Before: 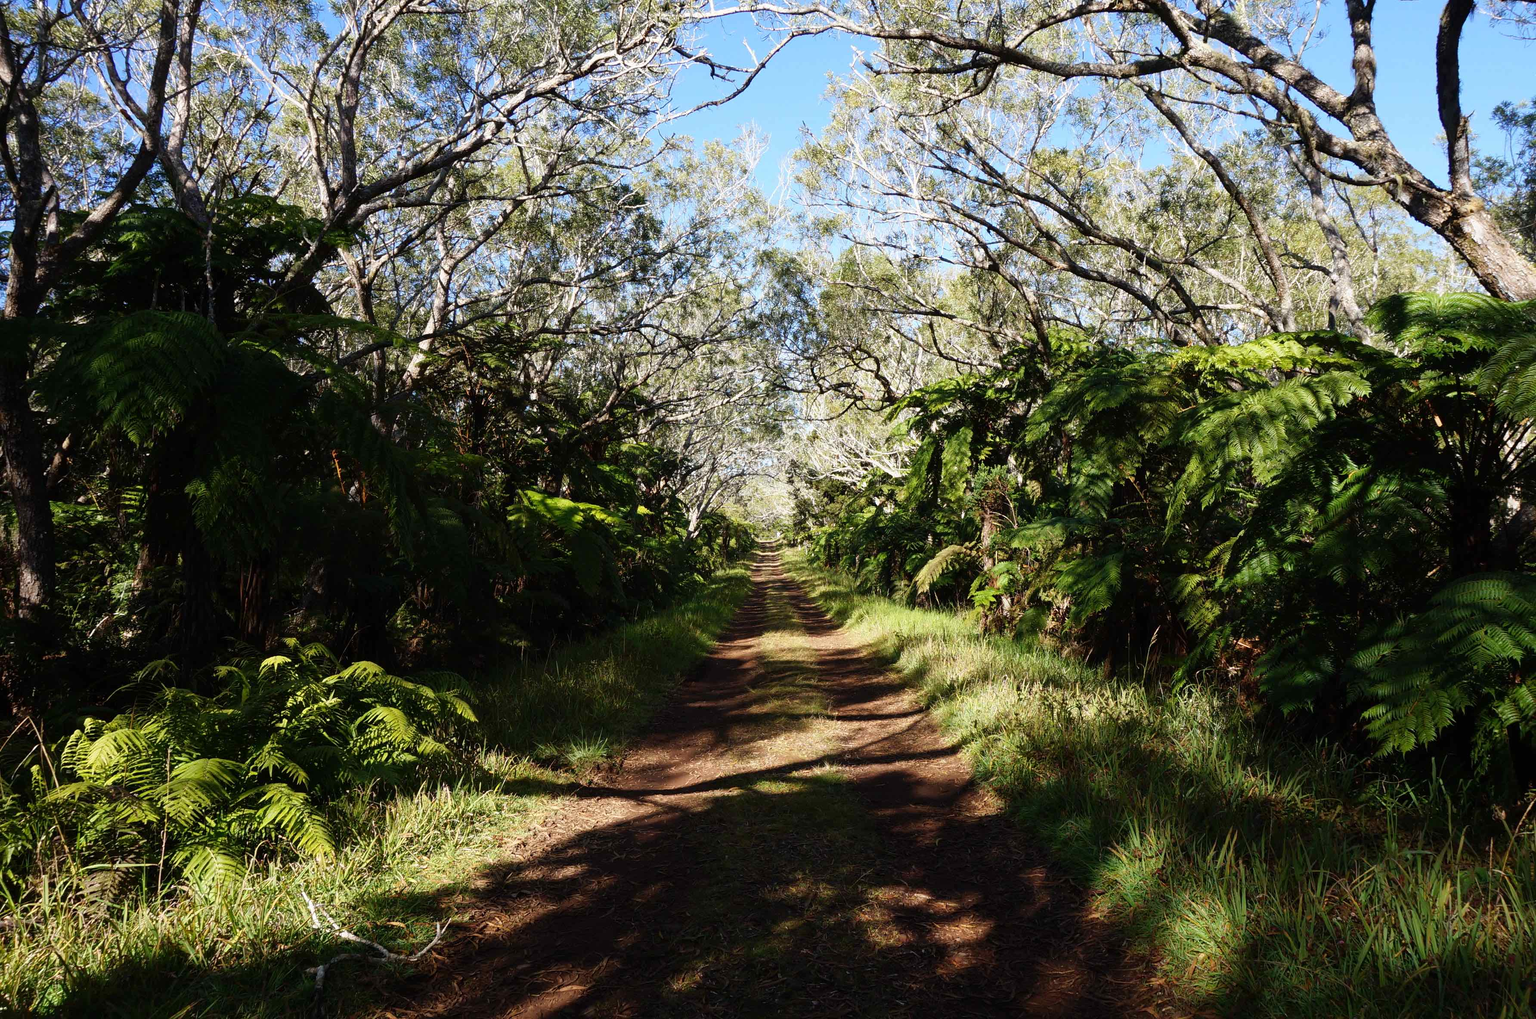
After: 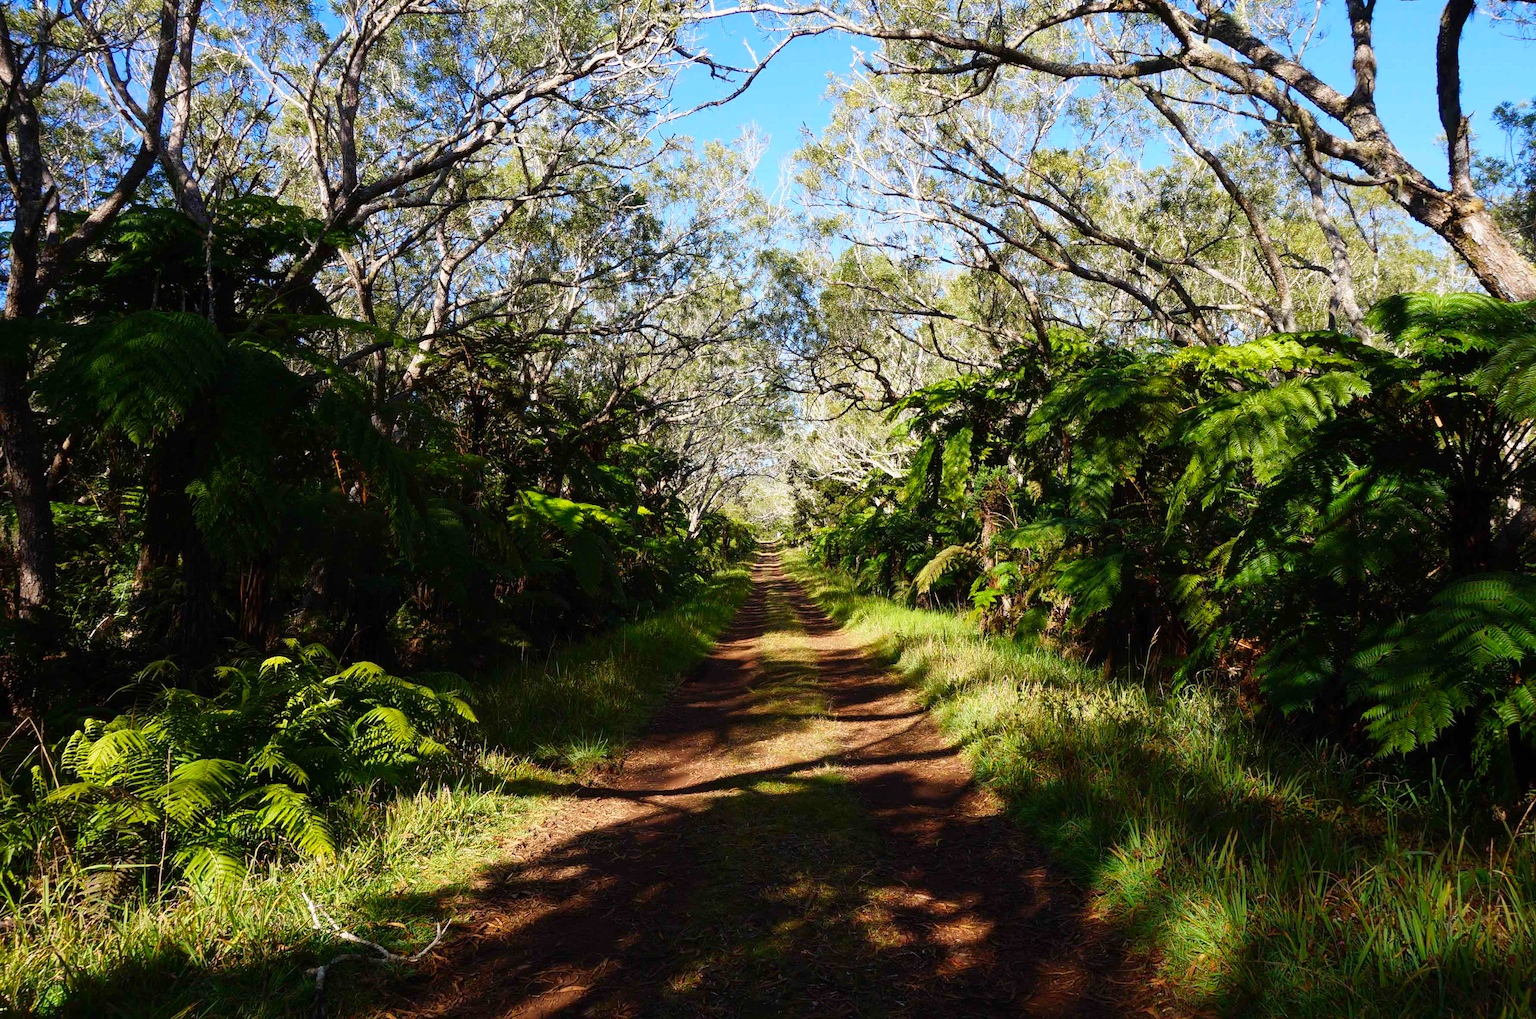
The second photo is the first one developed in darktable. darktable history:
color correction: highlights b* -0.053, saturation 1.36
